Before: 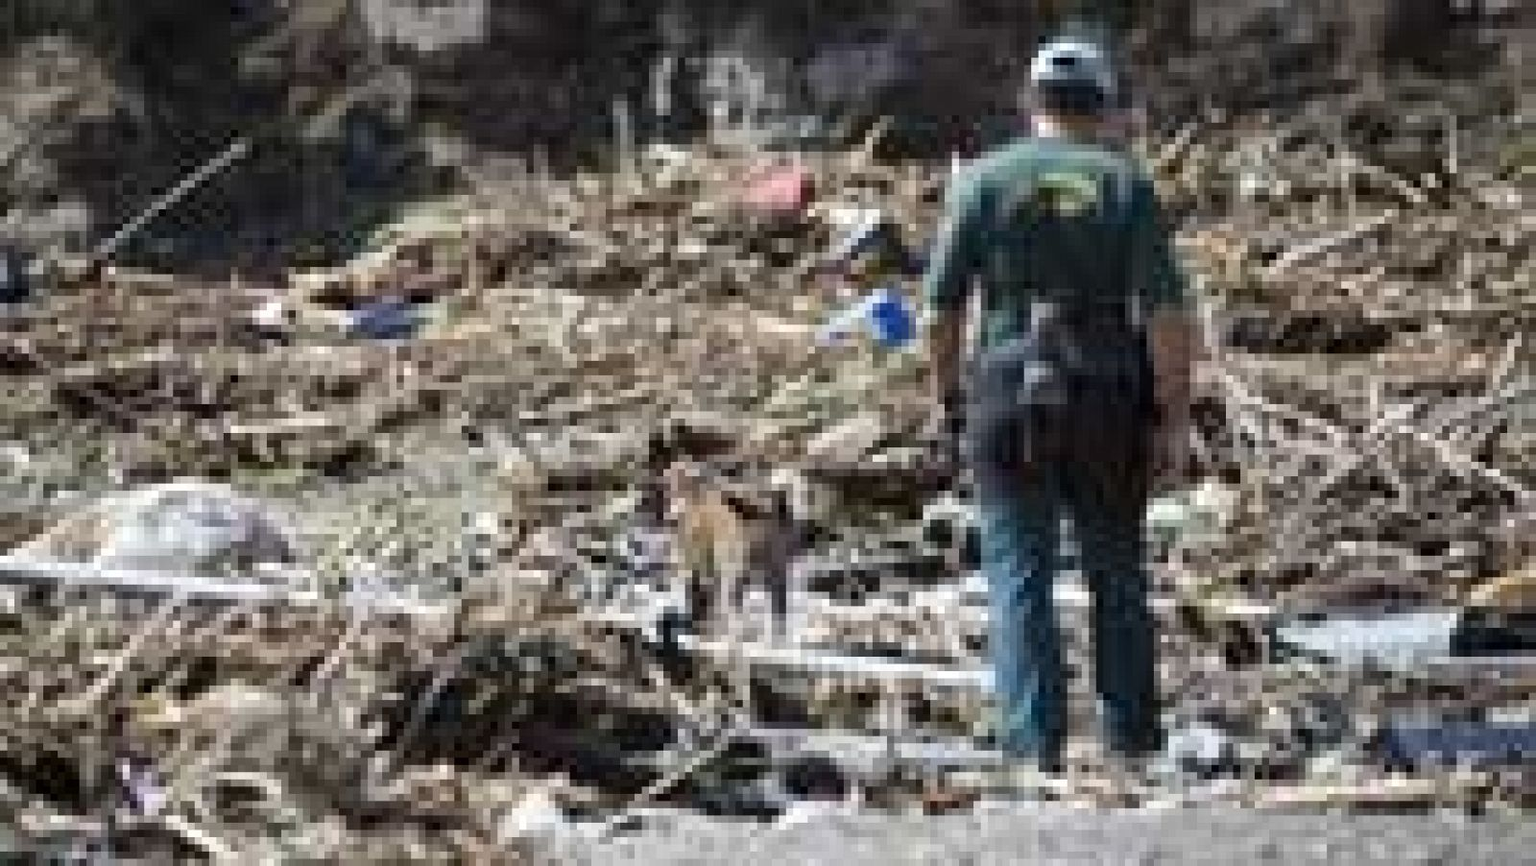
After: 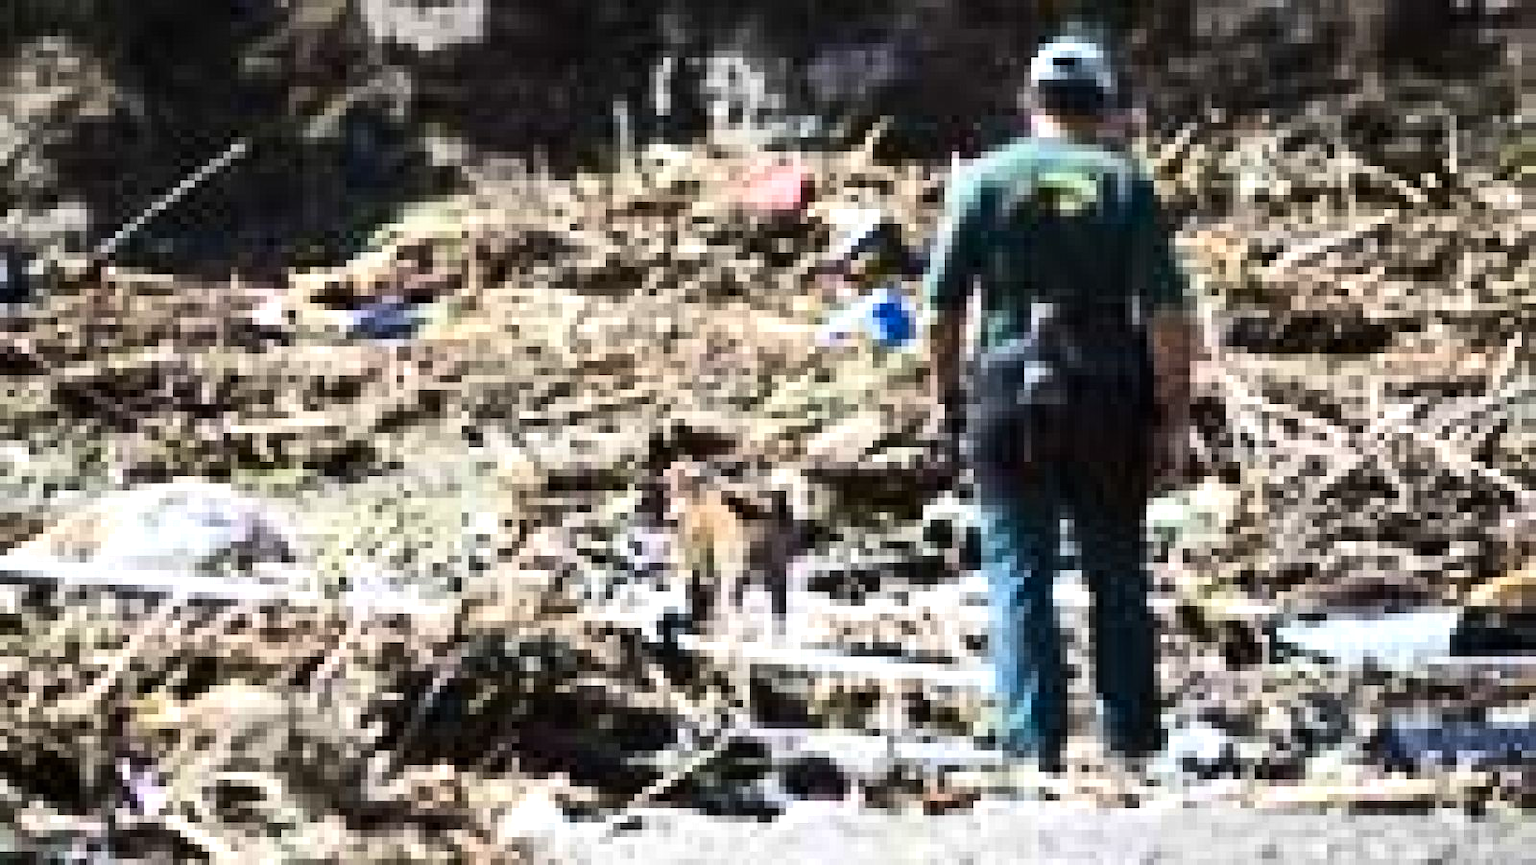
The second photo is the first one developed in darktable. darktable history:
contrast brightness saturation: contrast 0.23, brightness 0.1, saturation 0.29
tone equalizer: -8 EV -0.75 EV, -7 EV -0.7 EV, -6 EV -0.6 EV, -5 EV -0.4 EV, -3 EV 0.4 EV, -2 EV 0.6 EV, -1 EV 0.7 EV, +0 EV 0.75 EV, edges refinement/feathering 500, mask exposure compensation -1.57 EV, preserve details no
